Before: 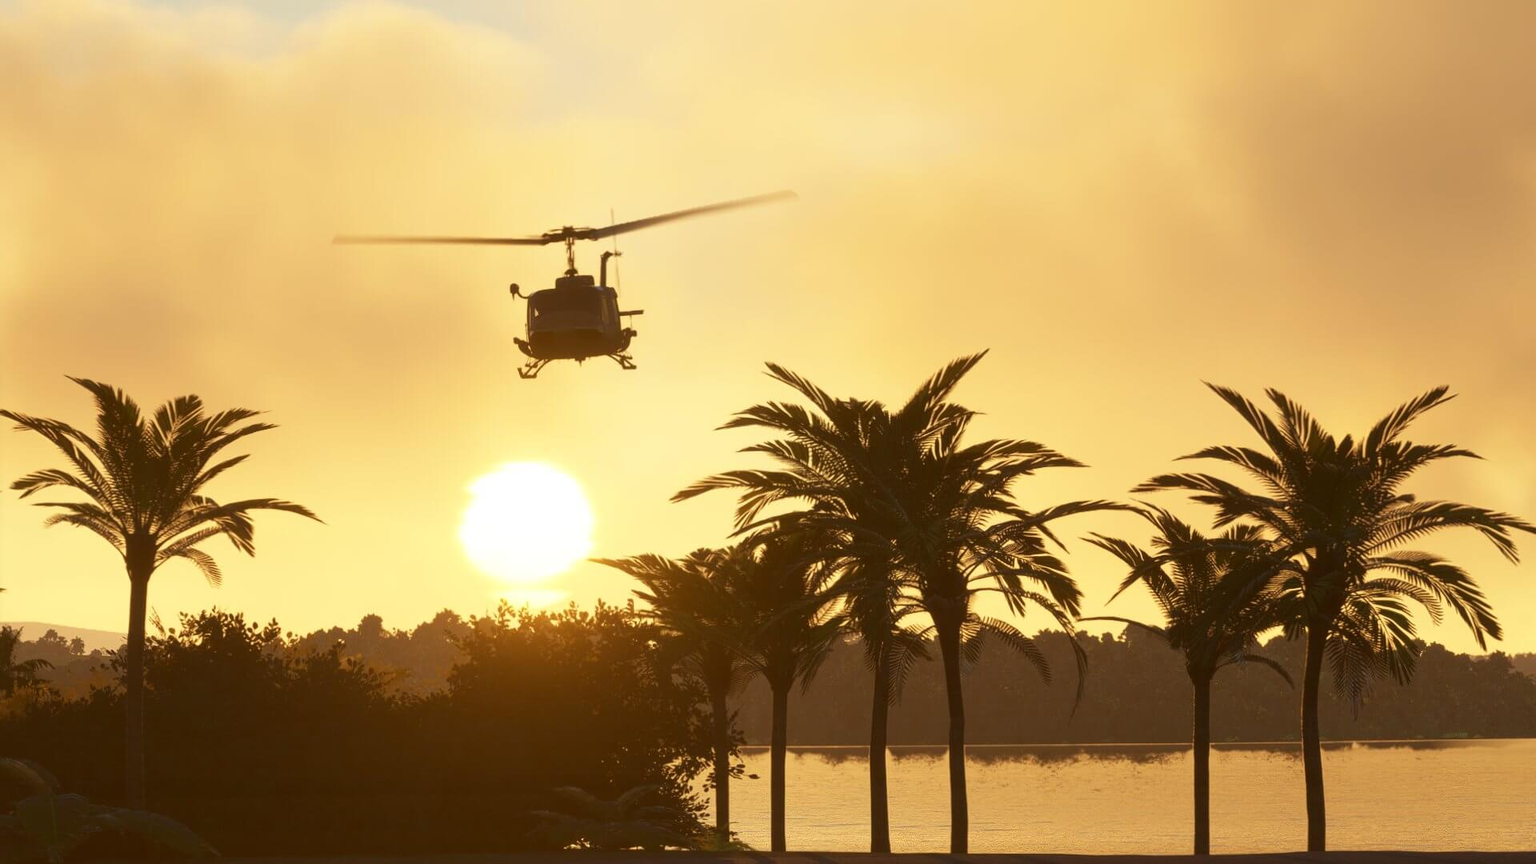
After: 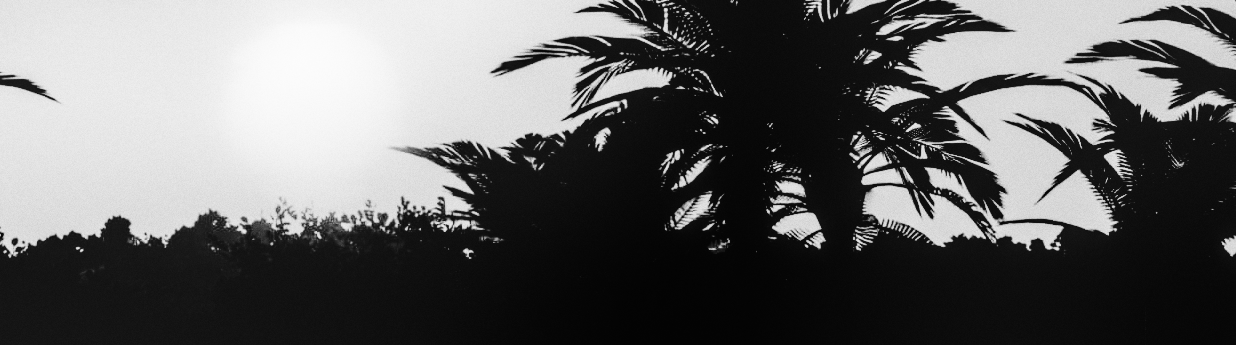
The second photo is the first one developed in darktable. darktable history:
crop: left 18.091%, top 51.13%, right 17.525%, bottom 16.85%
monochrome: on, module defaults
local contrast: on, module defaults
color correction: highlights a* -4.98, highlights b* -3.76, shadows a* 3.83, shadows b* 4.08
grain: on, module defaults
contrast brightness saturation: contrast 0.77, brightness -1, saturation 1
